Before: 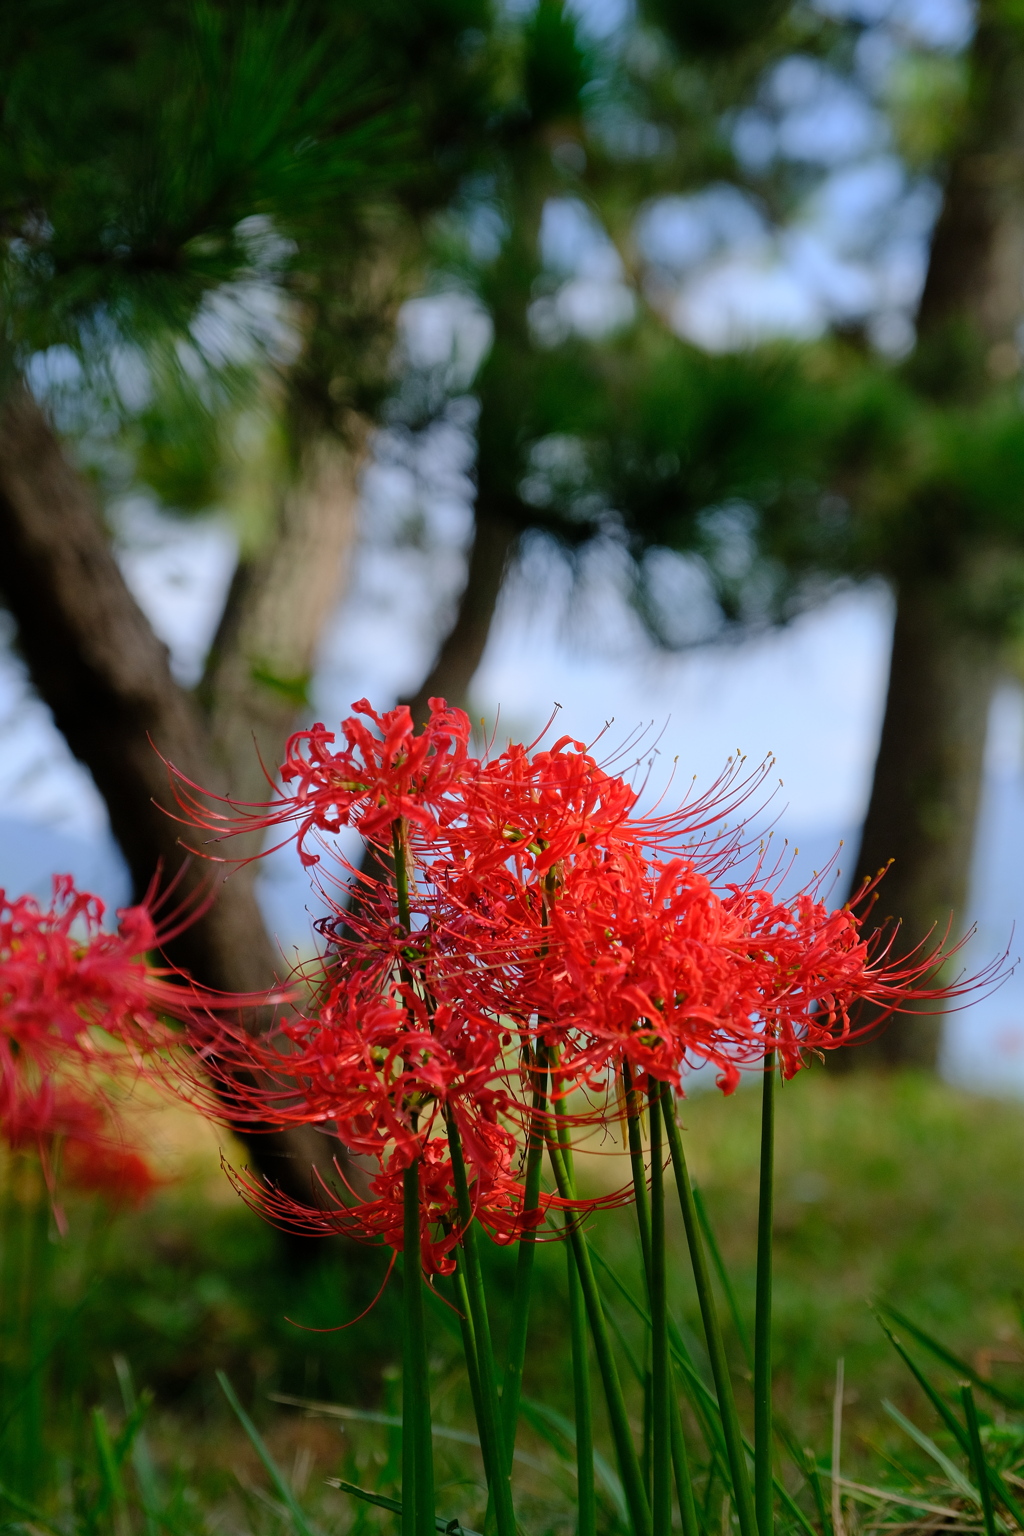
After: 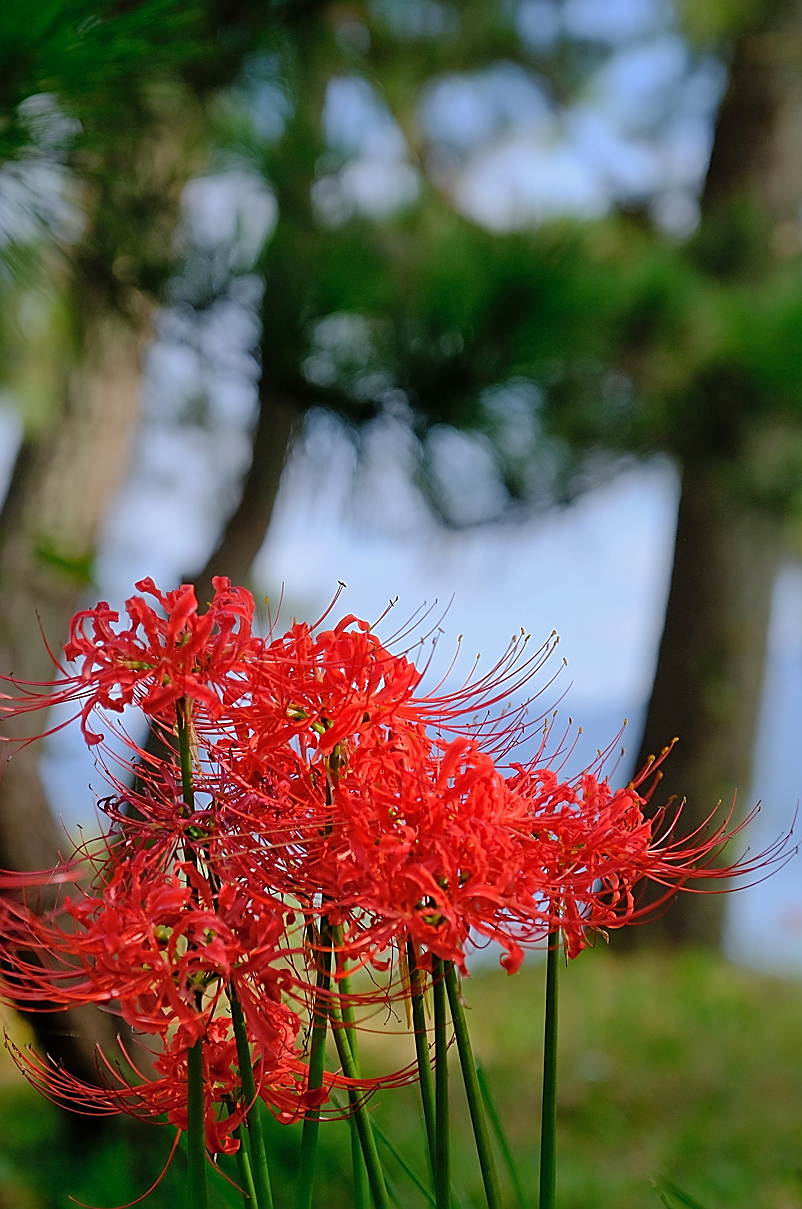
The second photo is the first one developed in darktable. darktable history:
shadows and highlights: highlights color adjustment 52.49%
sharpen: radius 1.415, amount 1.236, threshold 0.82
crop and rotate: left 21.172%, top 7.924%, right 0.418%, bottom 13.339%
